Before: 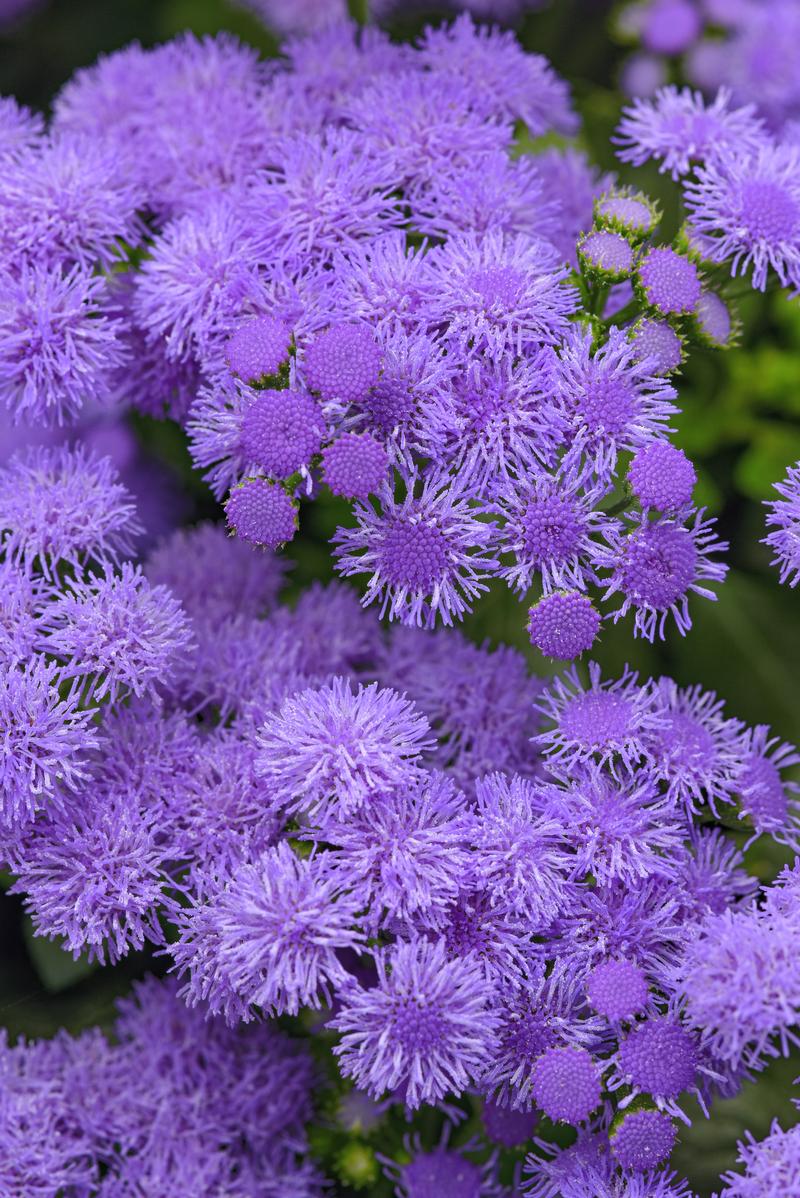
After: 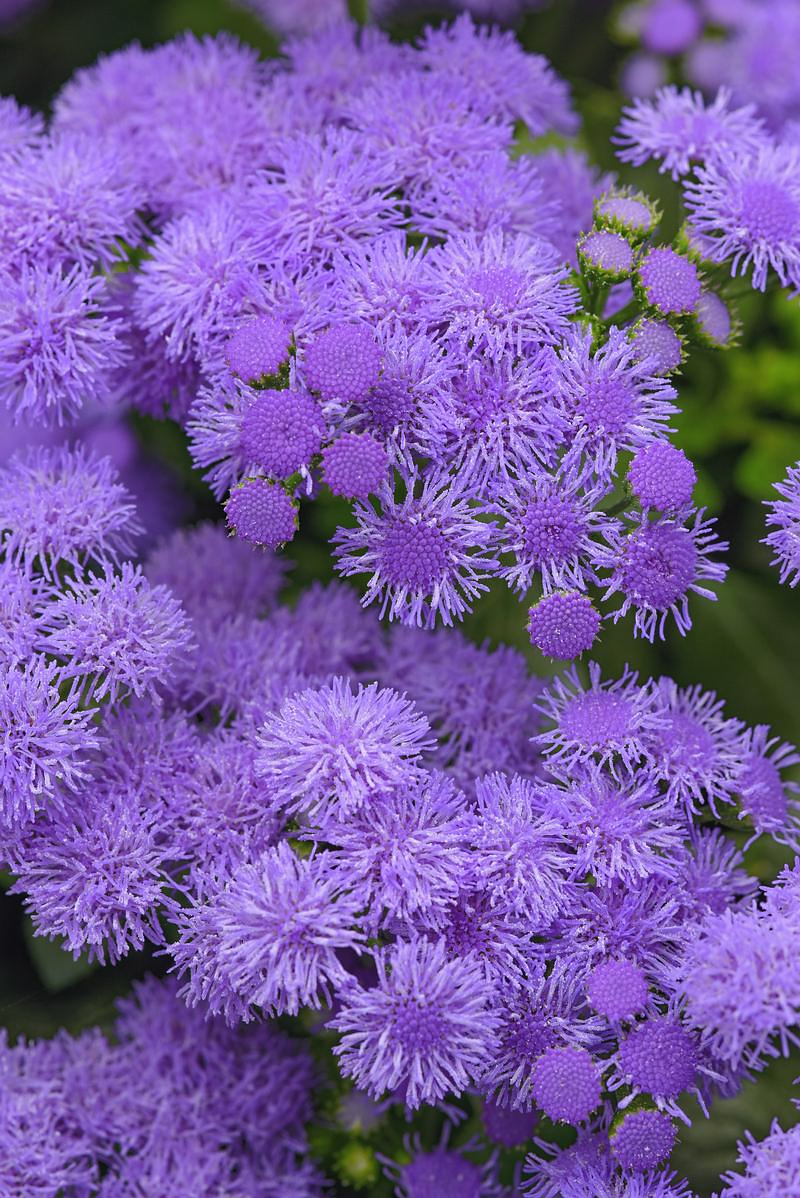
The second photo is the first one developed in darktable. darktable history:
contrast equalizer: octaves 7, y [[0.6 ×6], [0.55 ×6], [0 ×6], [0 ×6], [0 ×6]], mix -0.2
sharpen: radius 1, threshold 1
